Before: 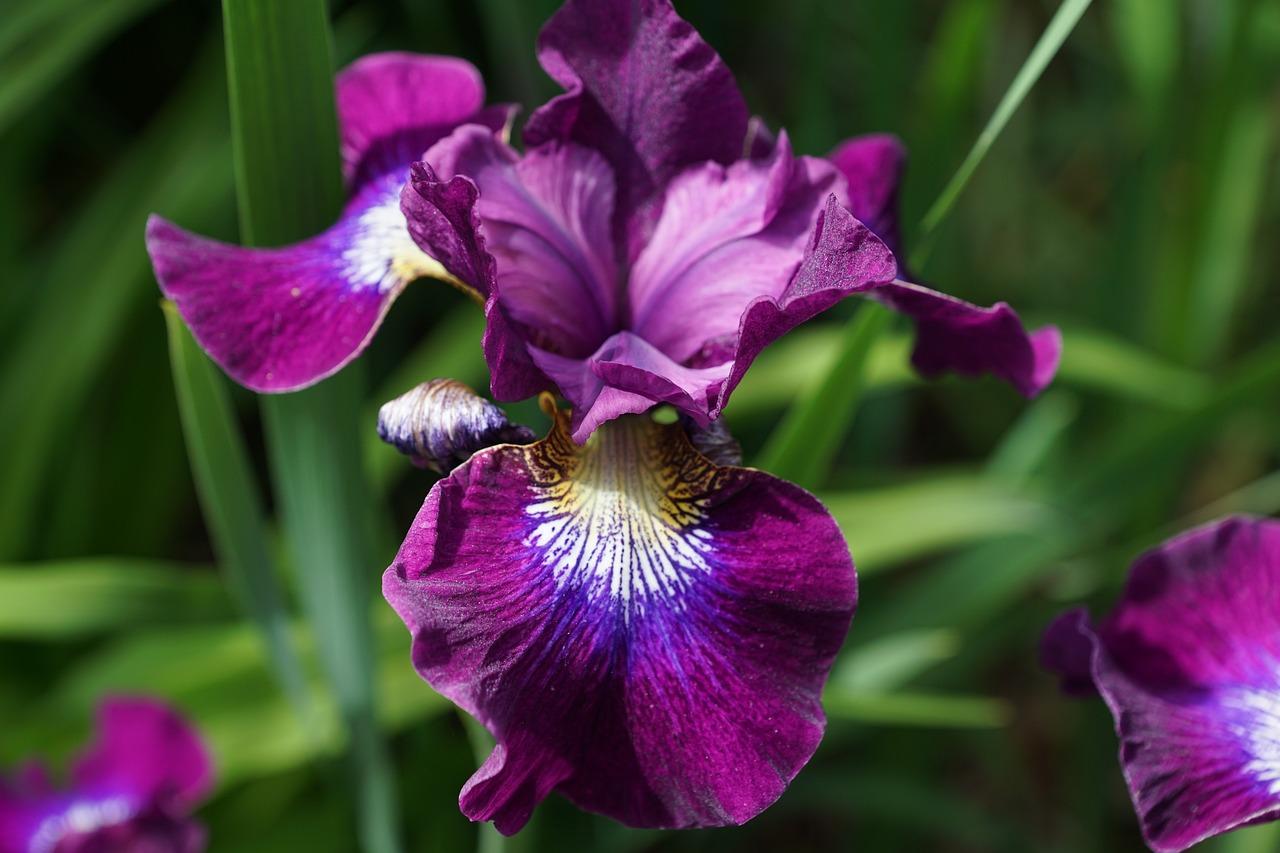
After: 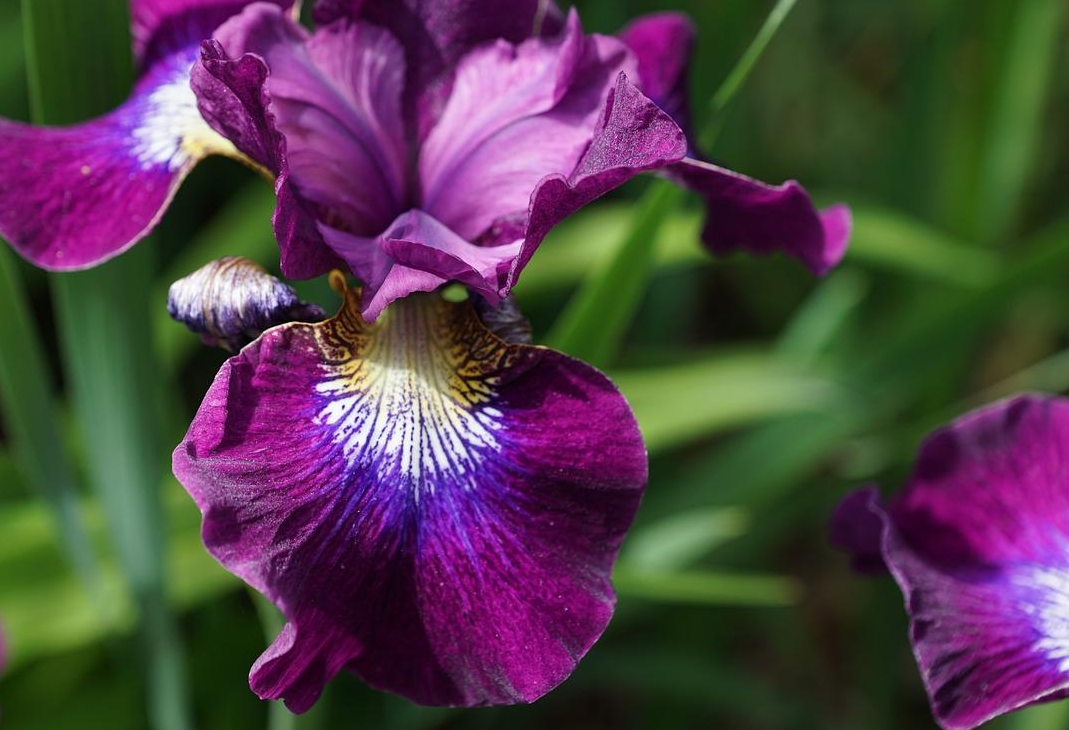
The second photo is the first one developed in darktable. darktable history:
crop: left 16.418%, top 14.412%
